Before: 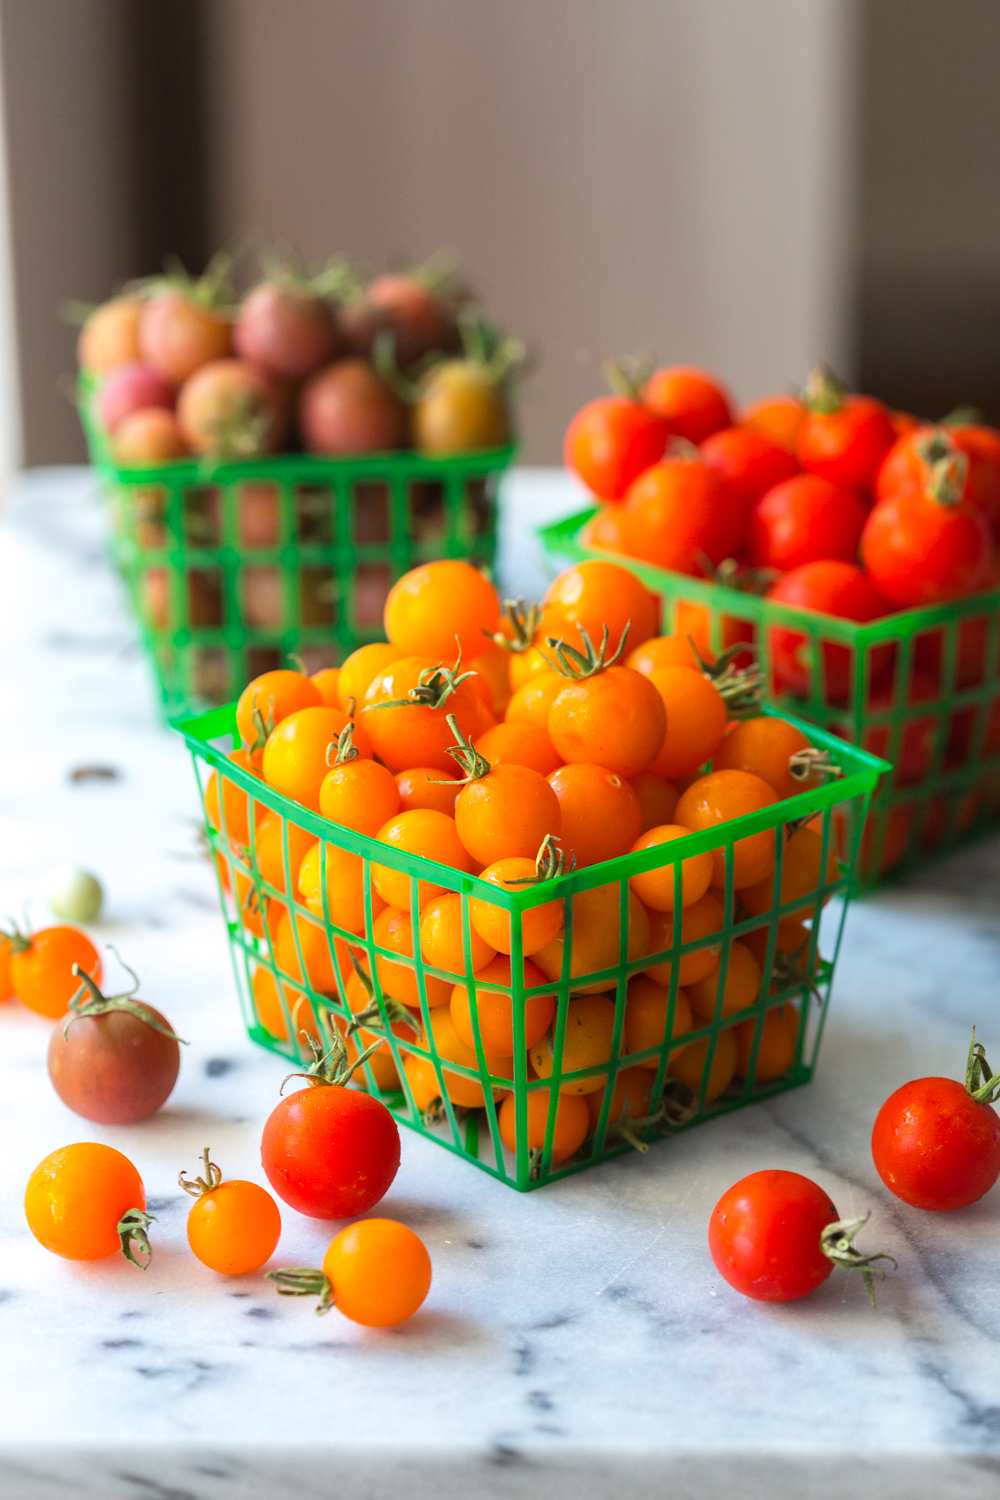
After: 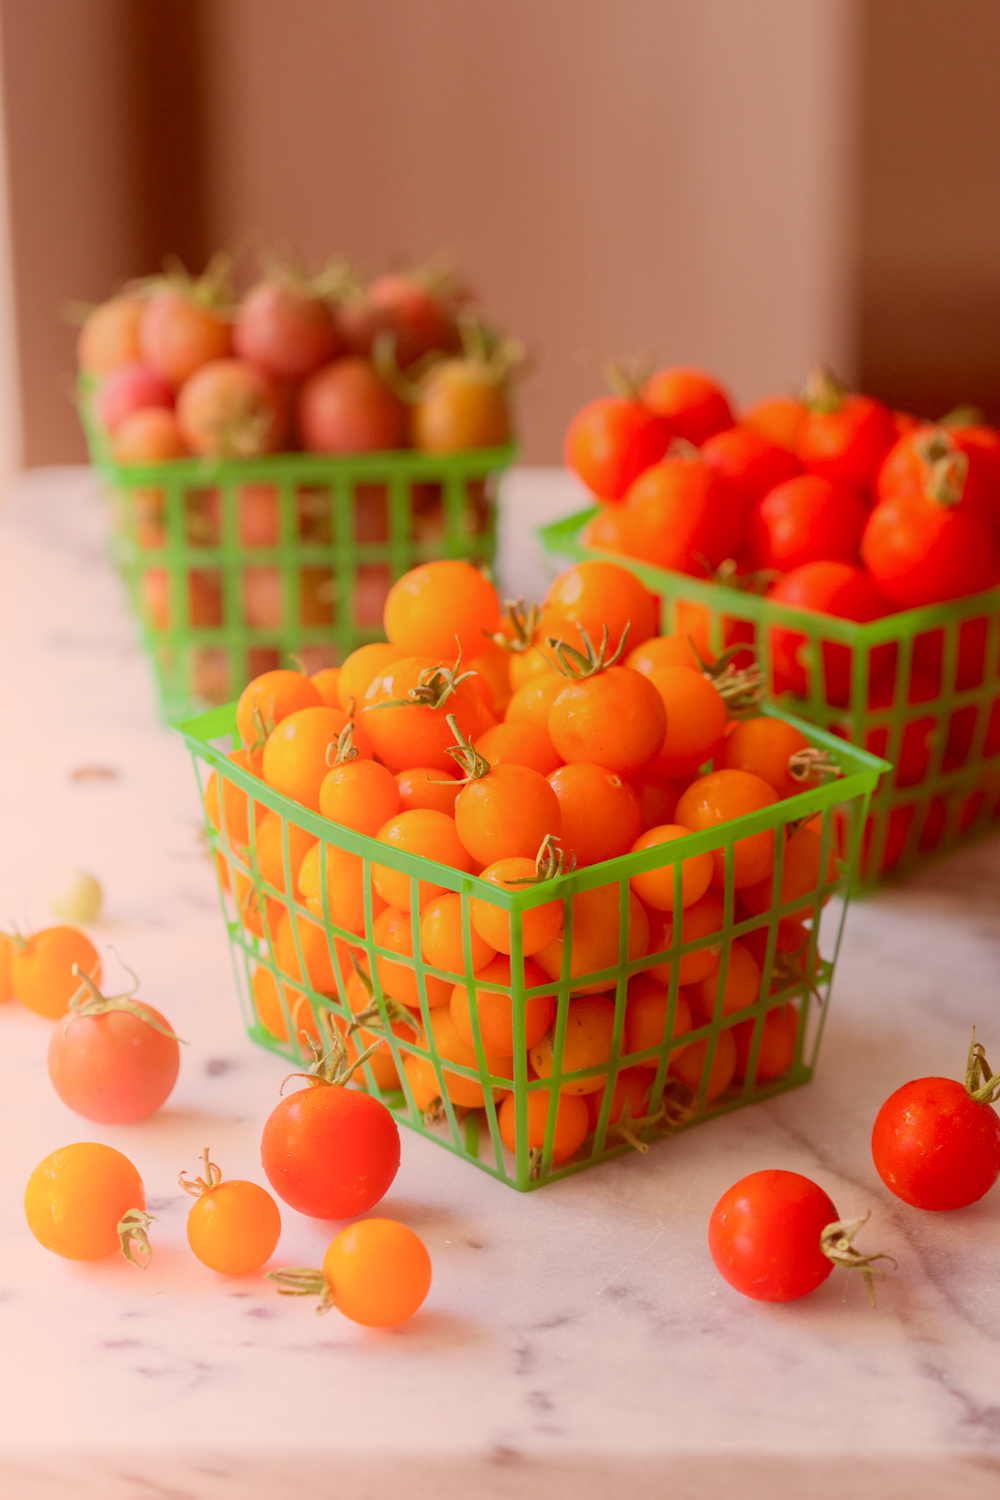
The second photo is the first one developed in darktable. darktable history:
color correction: highlights a* 9.03, highlights b* 8.71, shadows a* 40, shadows b* 40, saturation 0.8
white balance: emerald 1
base curve: curves: ch0 [(0, 0) (0.283, 0.295) (1, 1)], preserve colors none
bloom: size 40%
color balance rgb: contrast -30%
